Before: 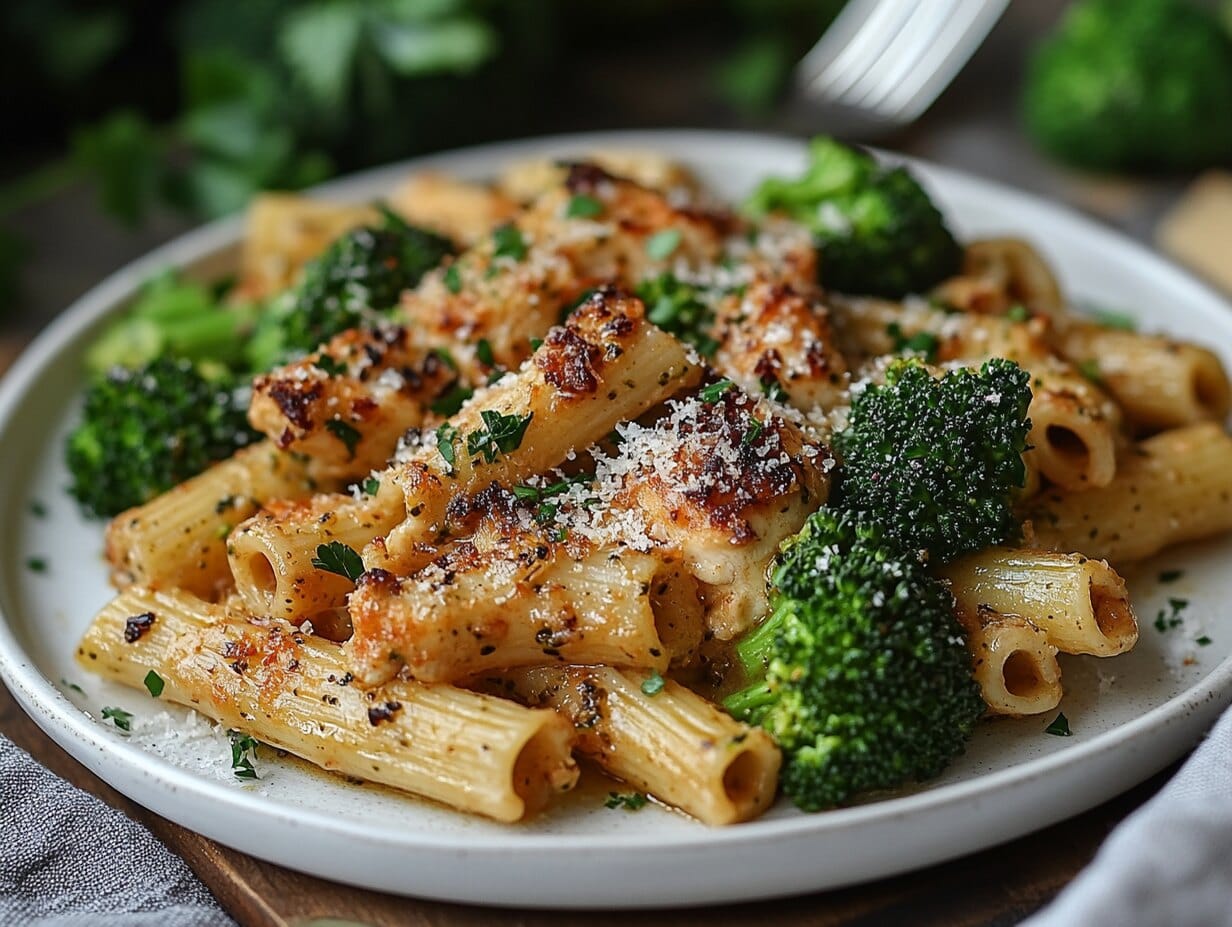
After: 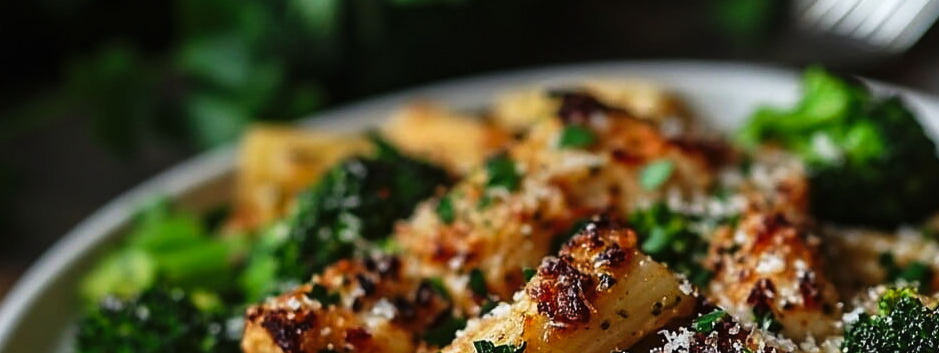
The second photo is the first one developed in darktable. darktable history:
tone curve: curves: ch0 [(0, 0) (0.003, 0.004) (0.011, 0.009) (0.025, 0.017) (0.044, 0.029) (0.069, 0.04) (0.1, 0.051) (0.136, 0.07) (0.177, 0.095) (0.224, 0.131) (0.277, 0.179) (0.335, 0.237) (0.399, 0.302) (0.468, 0.386) (0.543, 0.471) (0.623, 0.576) (0.709, 0.699) (0.801, 0.817) (0.898, 0.917) (1, 1)], preserve colors none
crop: left 0.579%, top 7.627%, right 23.167%, bottom 54.275%
